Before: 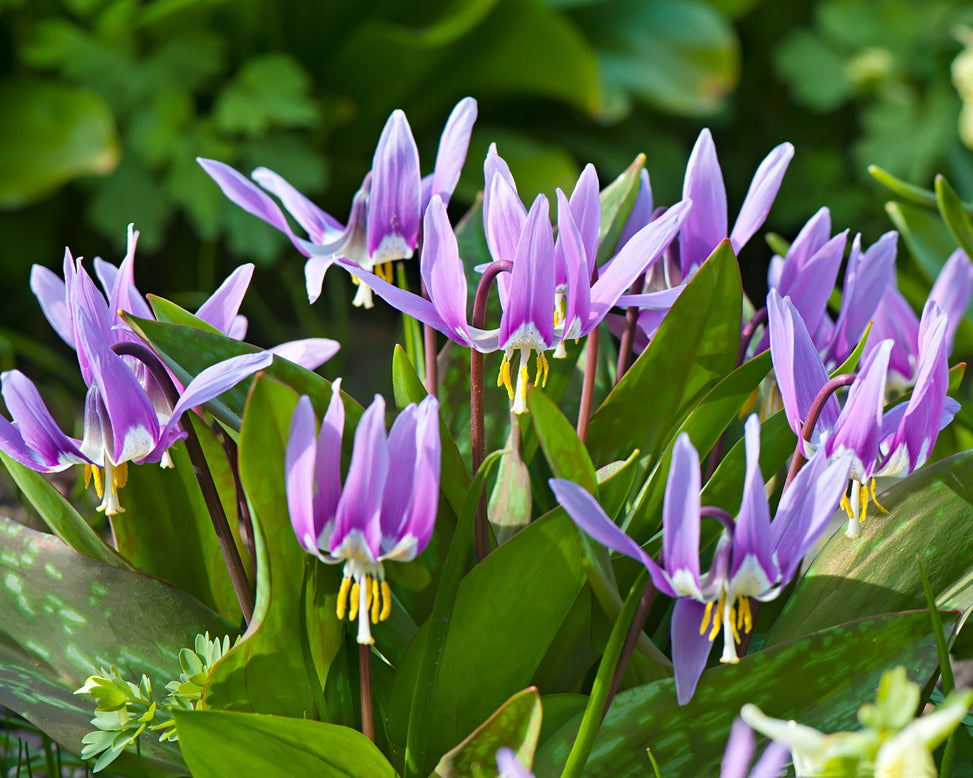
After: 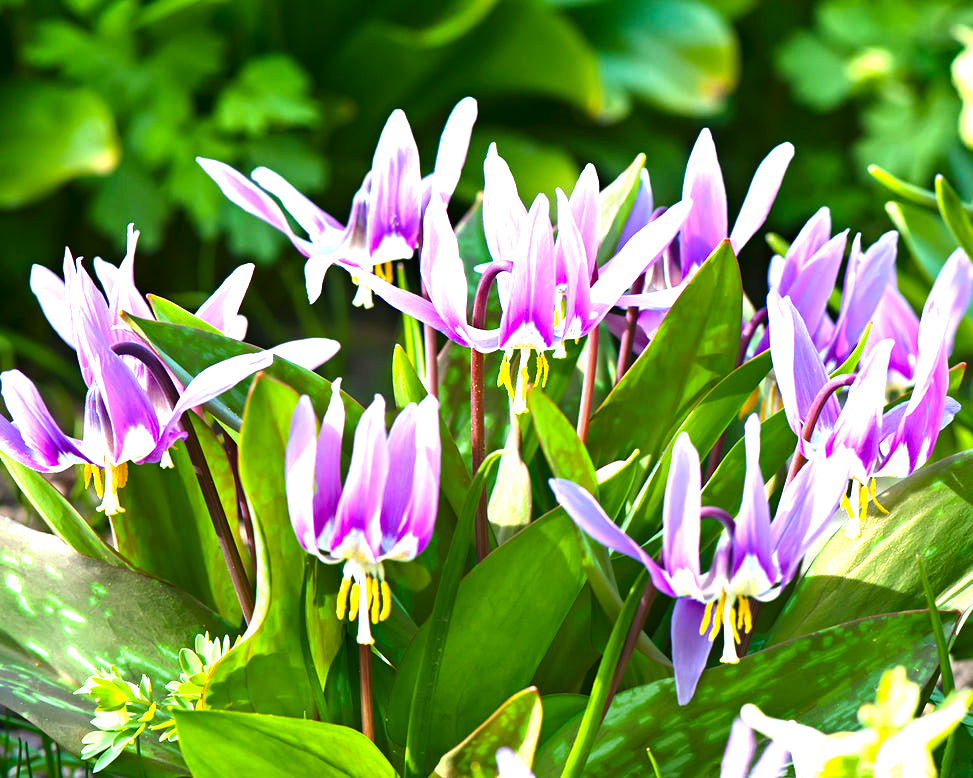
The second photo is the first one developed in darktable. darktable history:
exposure: black level correction 0, exposure 1.45 EV, compensate exposure bias true, compensate highlight preservation false
contrast brightness saturation: contrast 0.07, brightness -0.14, saturation 0.11
